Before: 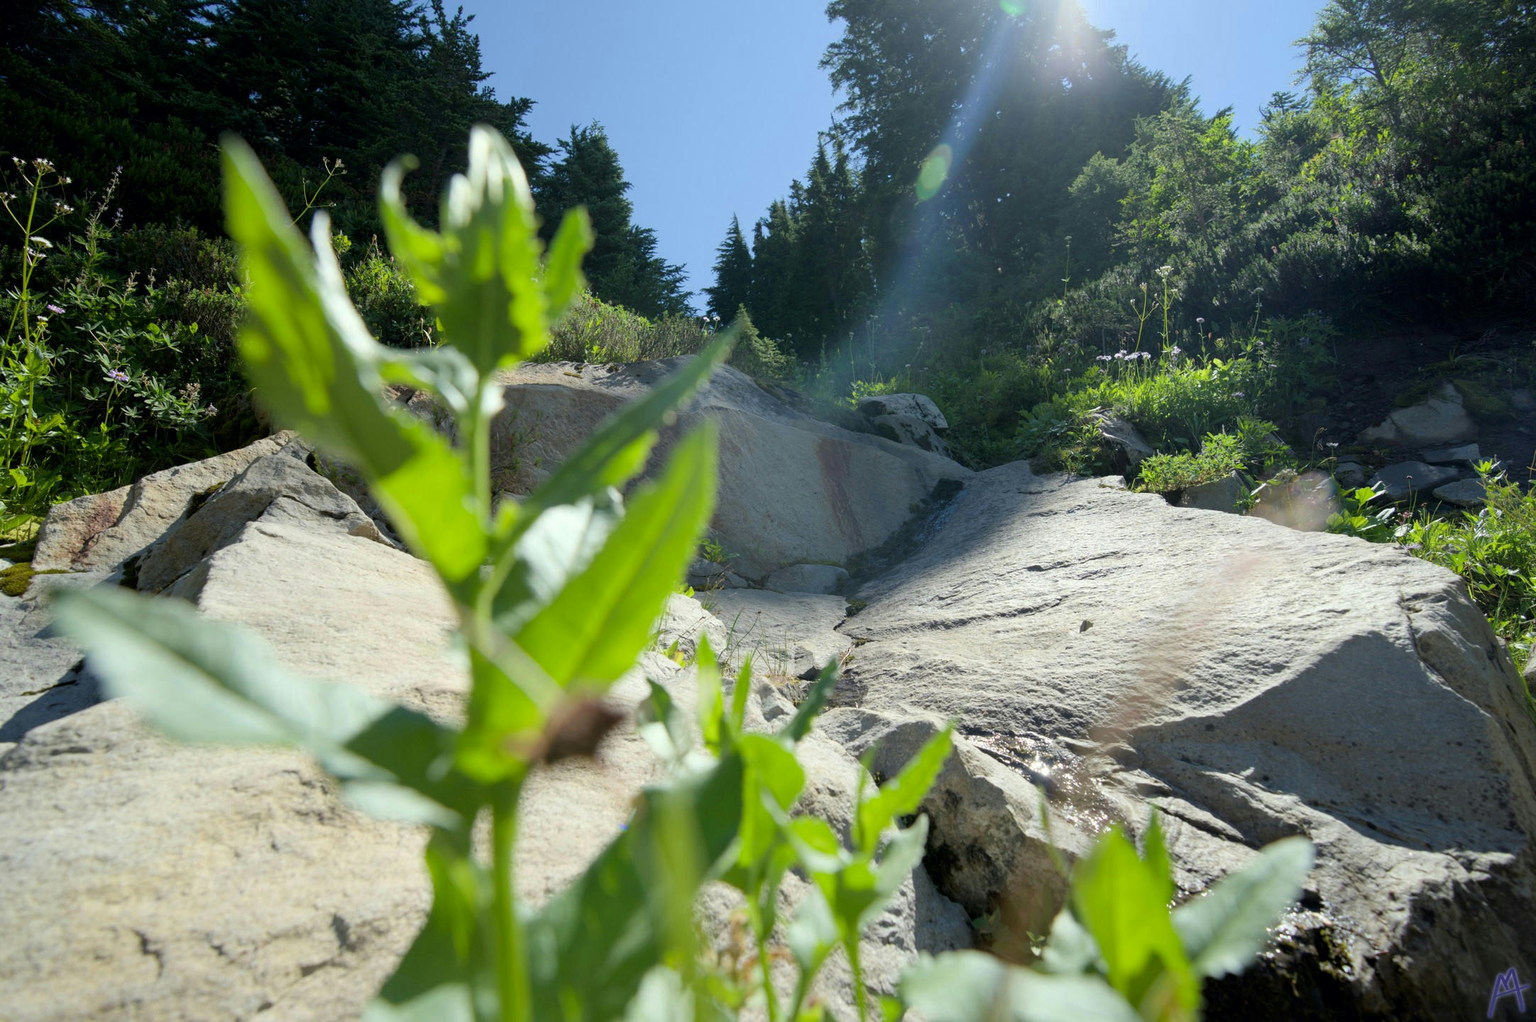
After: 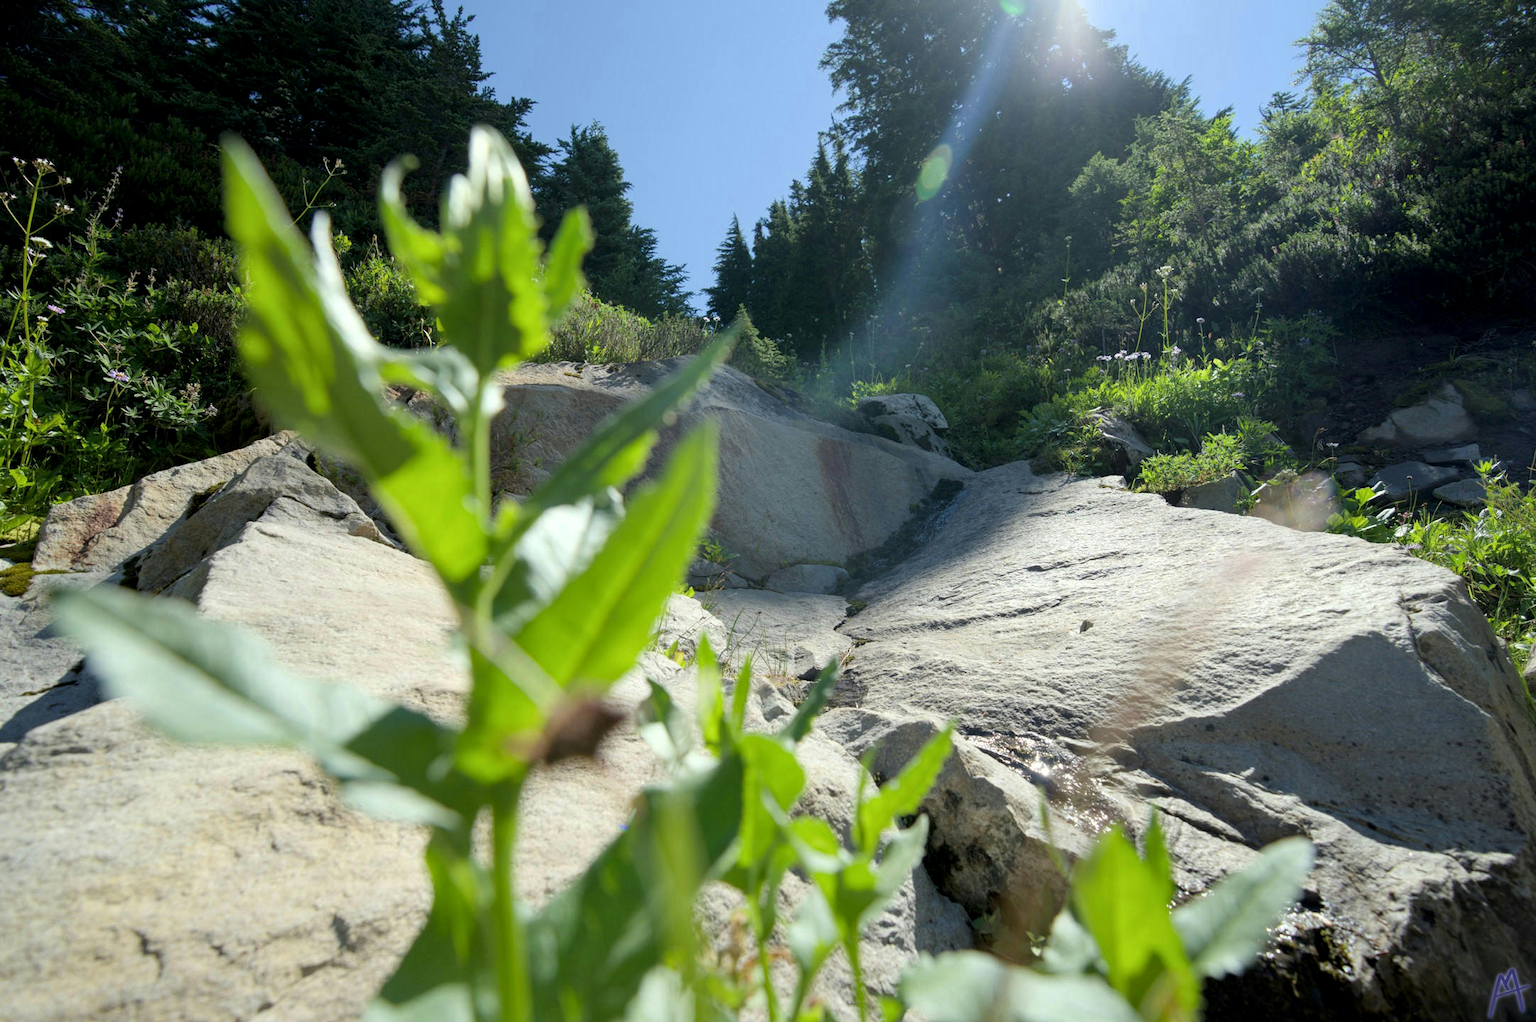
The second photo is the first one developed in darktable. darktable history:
local contrast: highlights 104%, shadows 98%, detail 119%, midtone range 0.2
